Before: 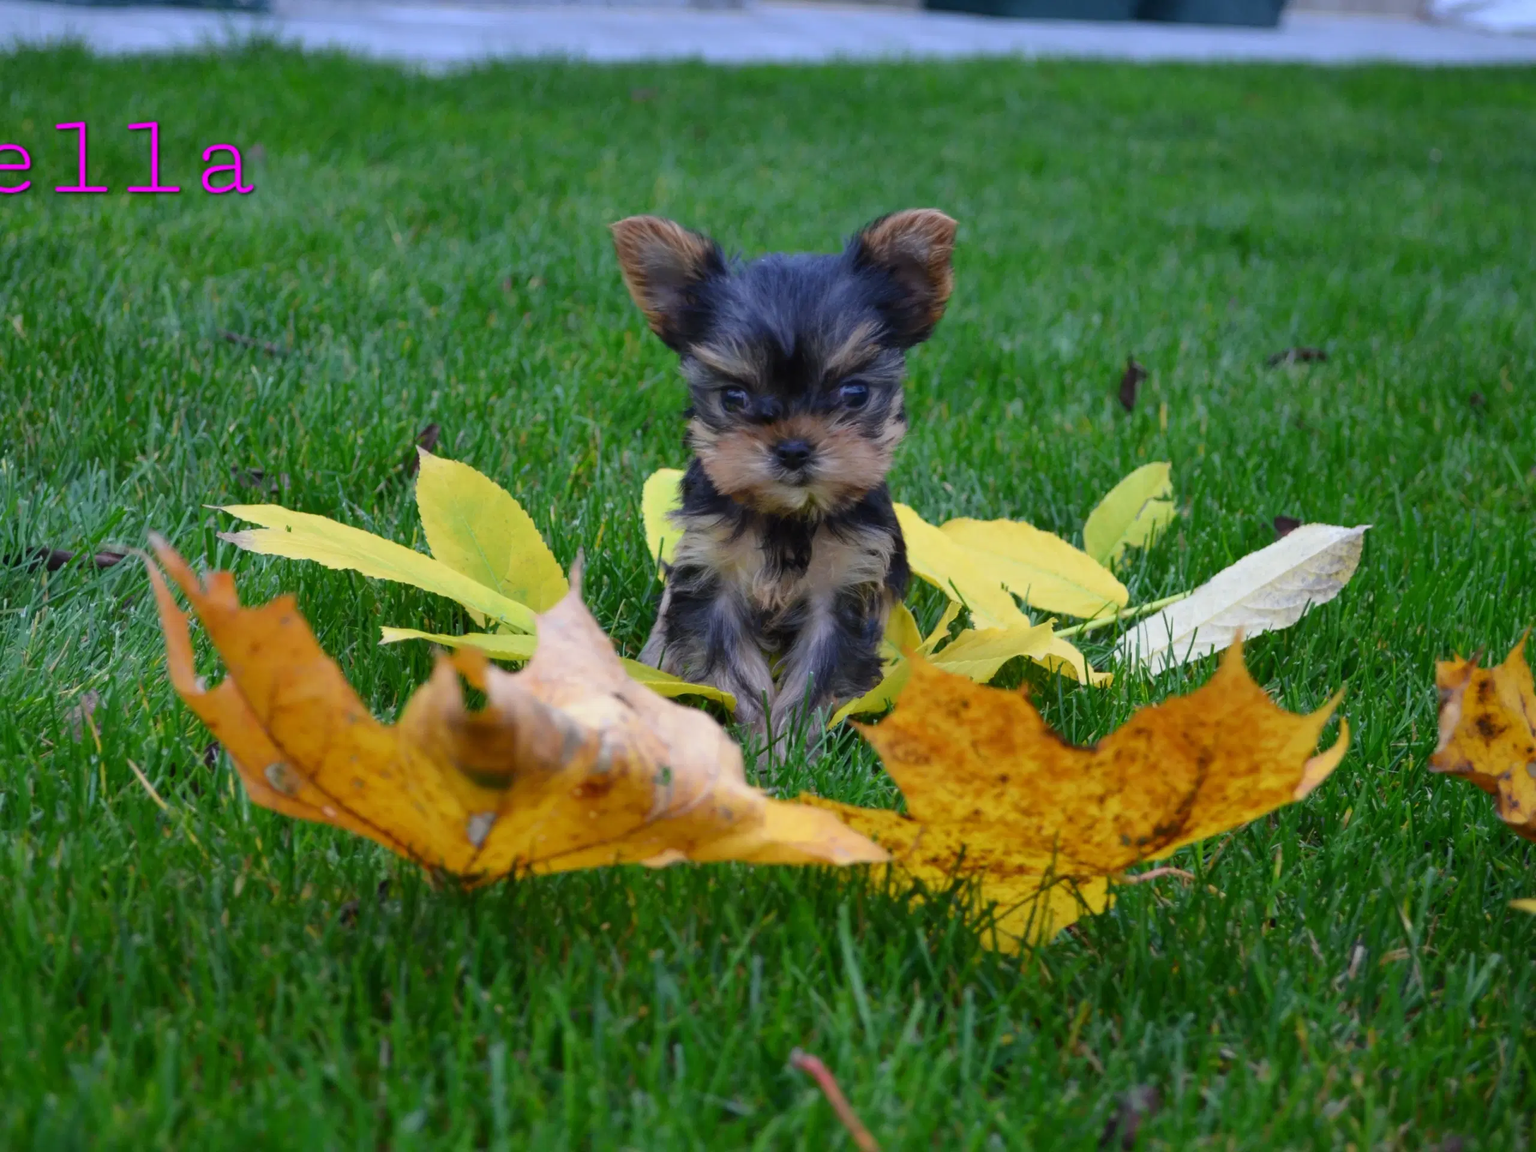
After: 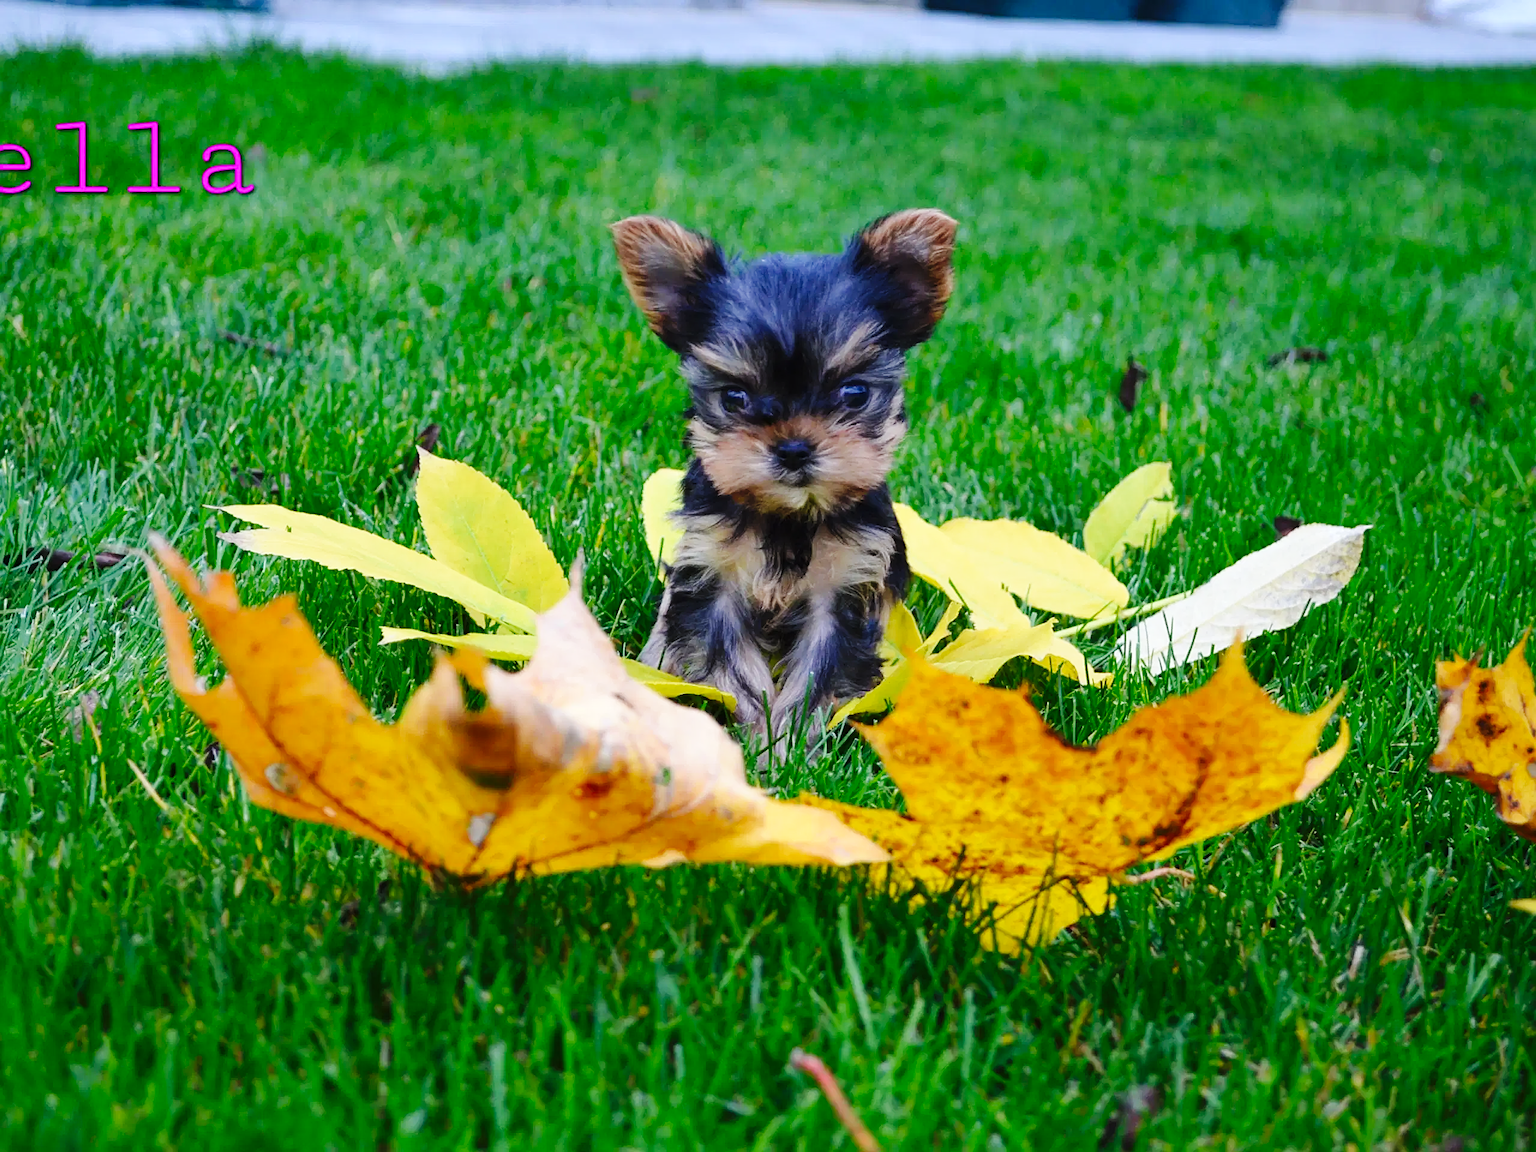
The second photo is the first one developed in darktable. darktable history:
base curve: curves: ch0 [(0, 0) (0.036, 0.025) (0.121, 0.166) (0.206, 0.329) (0.605, 0.79) (1, 1)], preserve colors none
exposure: exposure 0.217 EV, compensate highlight preservation false
sharpen: on, module defaults
